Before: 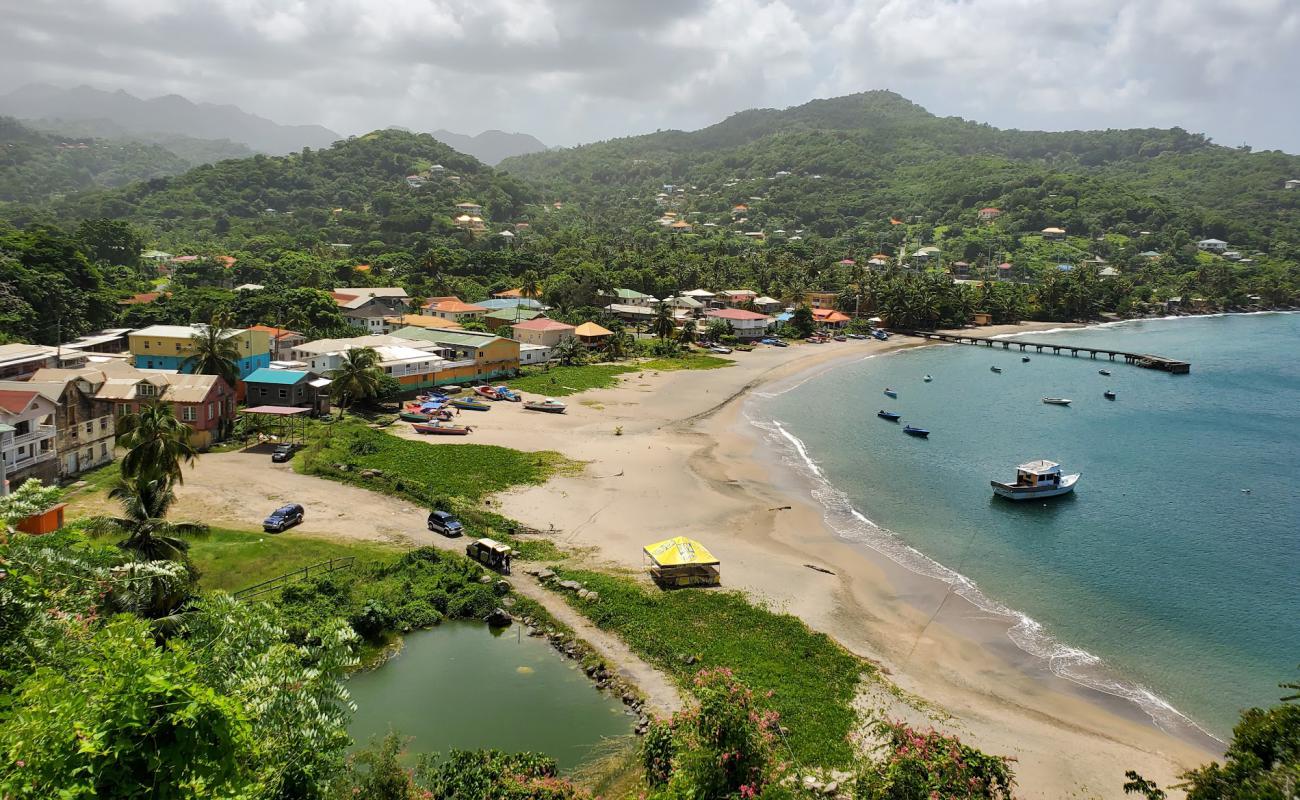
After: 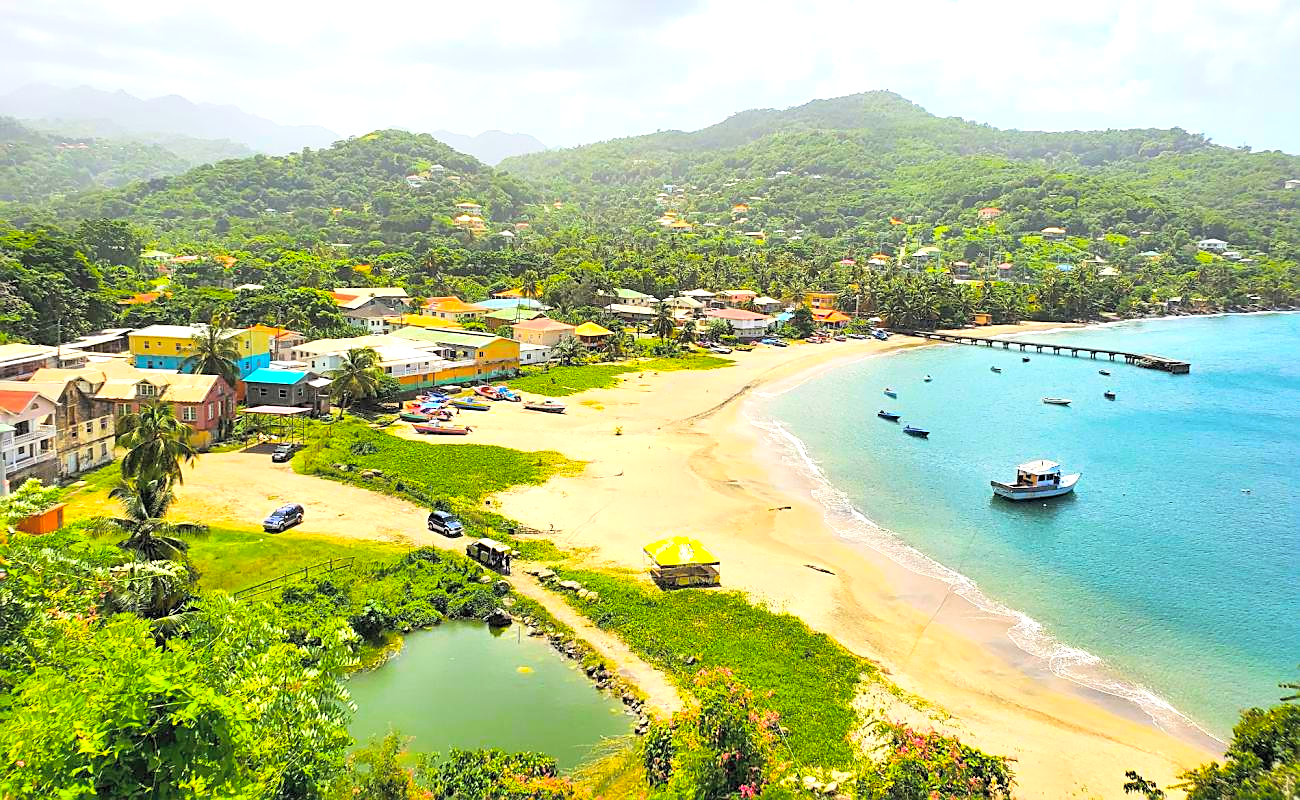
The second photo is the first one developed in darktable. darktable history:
exposure: black level correction 0, exposure 1.199 EV, compensate highlight preservation false
sharpen: on, module defaults
color balance rgb: perceptual saturation grading › global saturation 61.203%, perceptual saturation grading › highlights 21.427%, perceptual saturation grading › shadows -49.456%, contrast -9.771%
contrast brightness saturation: contrast 0.137, brightness 0.218
